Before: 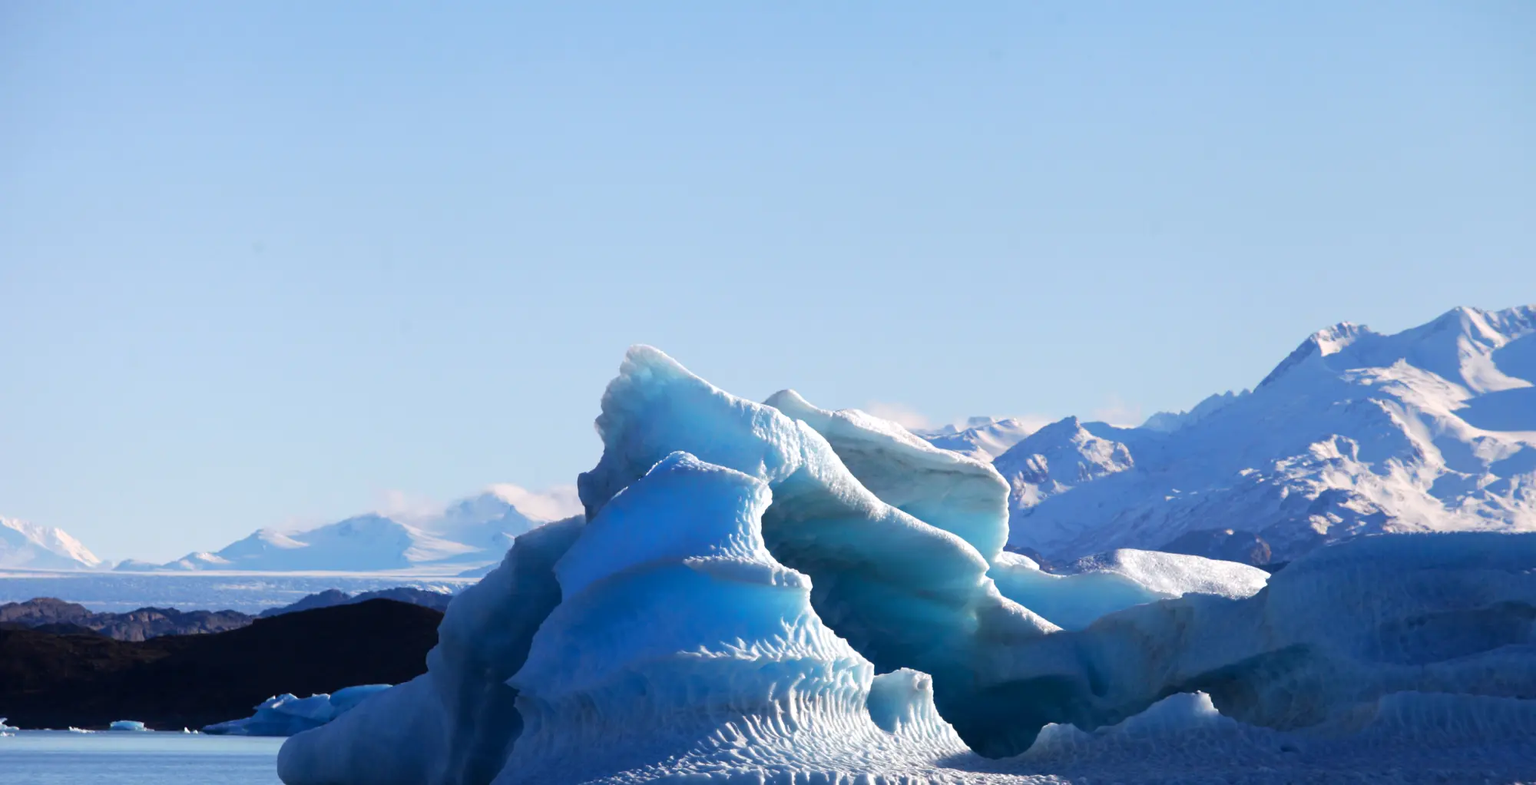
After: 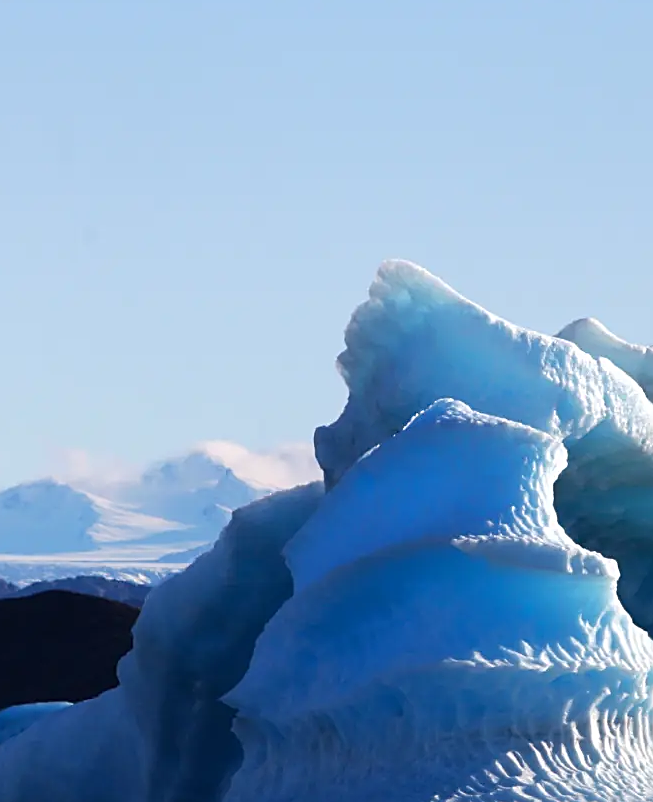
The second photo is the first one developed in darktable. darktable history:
crop and rotate: left 21.919%, top 18.561%, right 45.408%, bottom 2.964%
sharpen: on, module defaults
